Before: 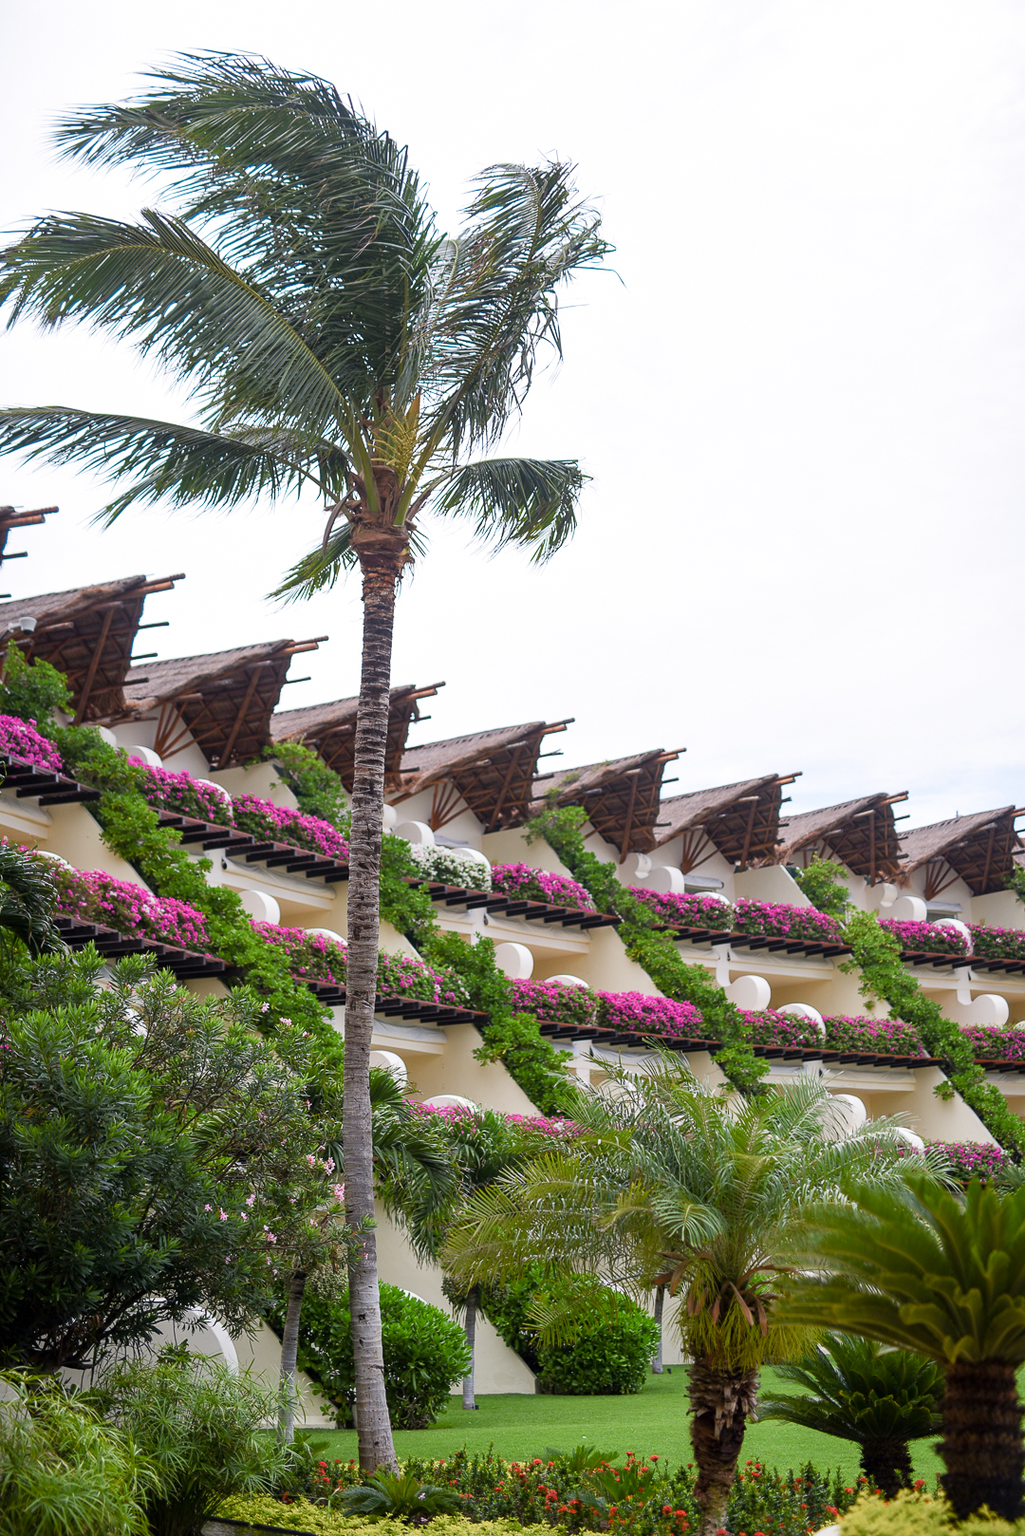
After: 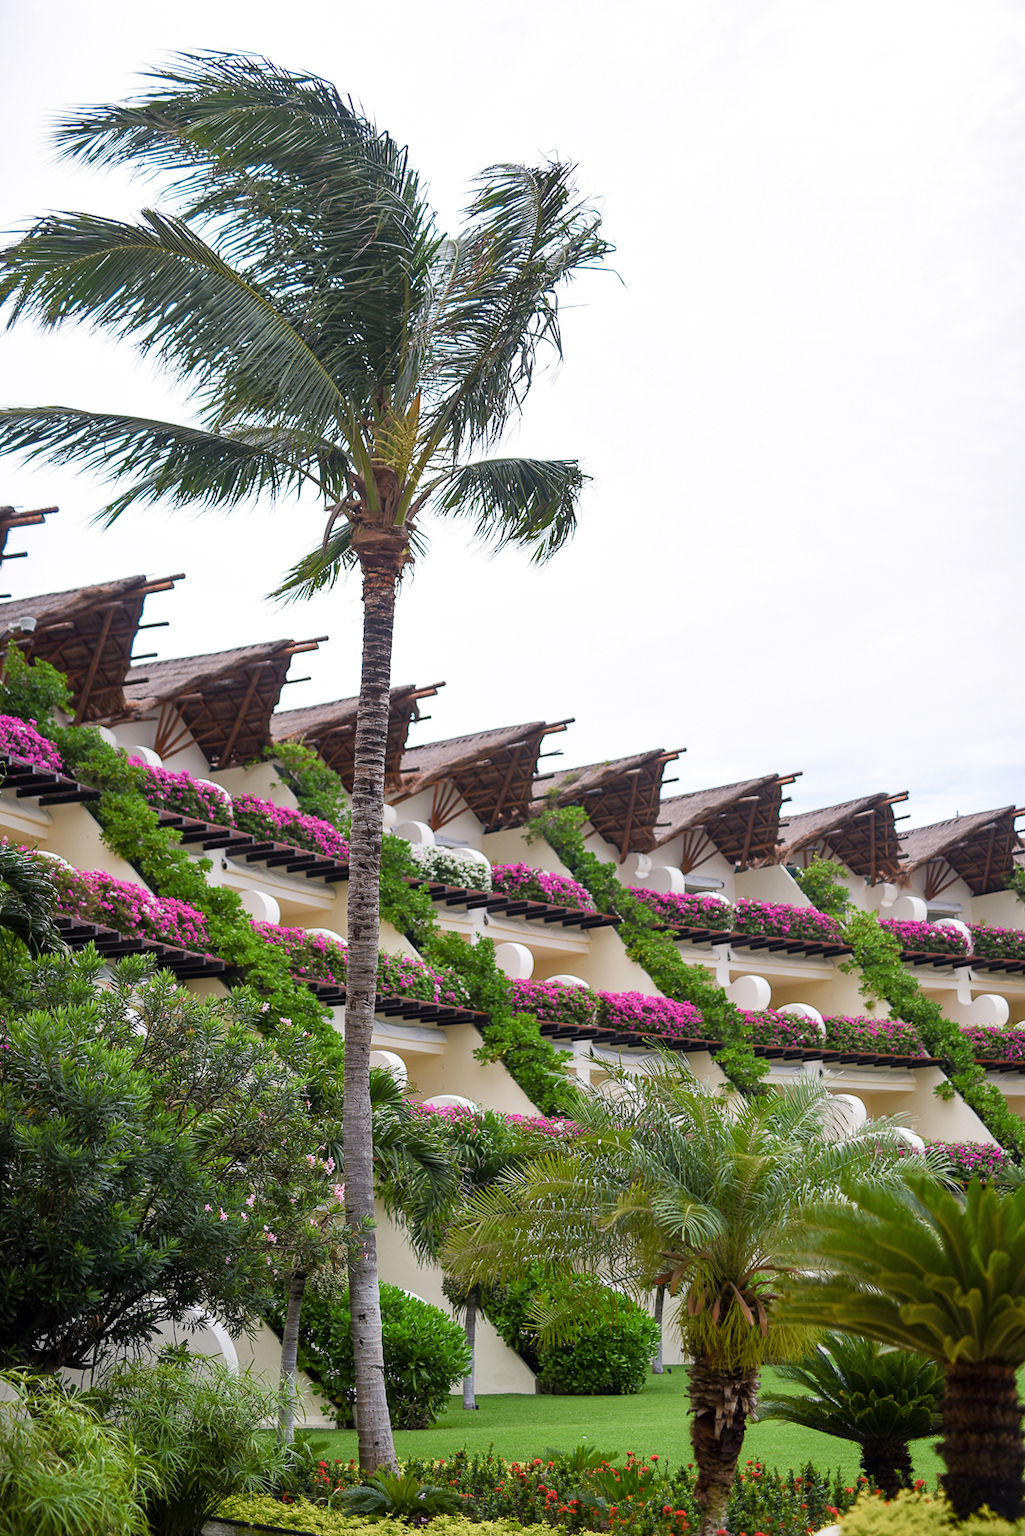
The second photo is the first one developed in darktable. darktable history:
shadows and highlights: shadows 37.06, highlights -27.61, soften with gaussian
